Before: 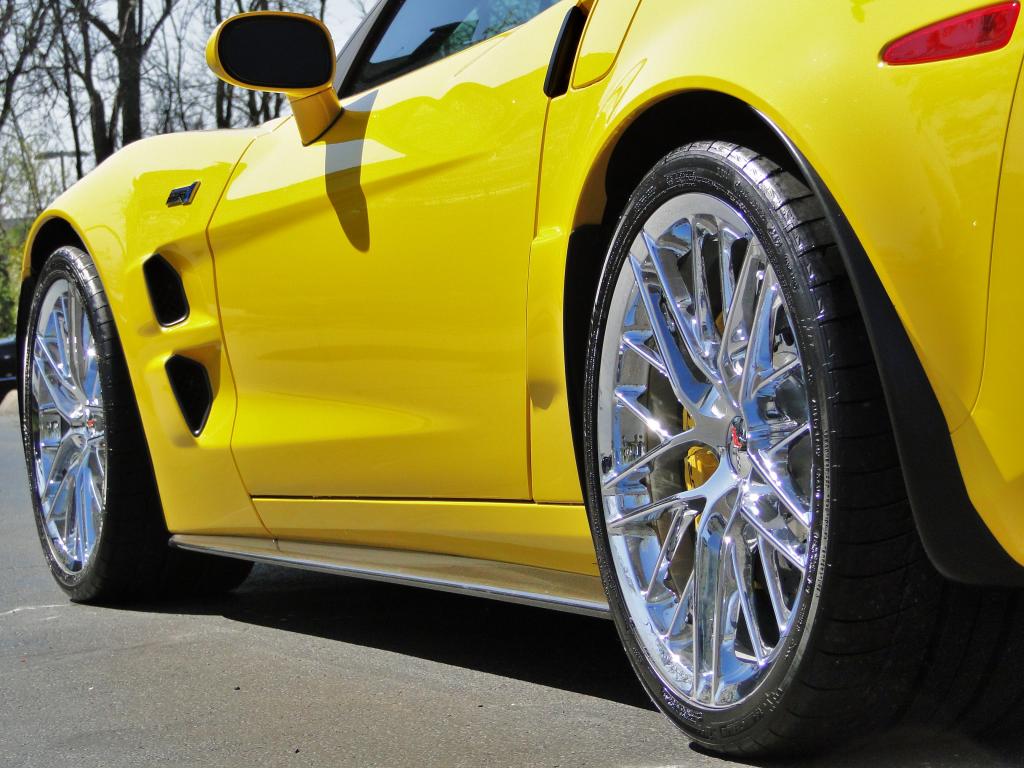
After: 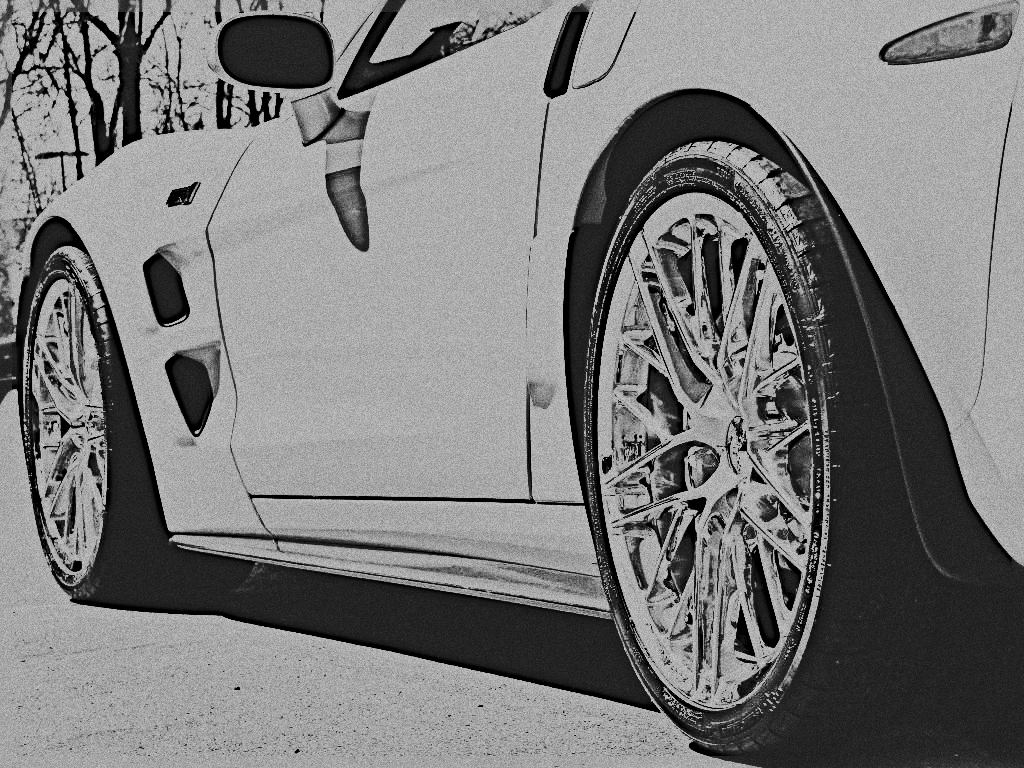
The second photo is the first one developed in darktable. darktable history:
color correction: saturation 1.11
monochrome: size 3.1
sharpen: radius 6.3, amount 1.8, threshold 0
tone equalizer: -8 EV -1.08 EV, -7 EV -1.01 EV, -6 EV -0.867 EV, -5 EV -0.578 EV, -3 EV 0.578 EV, -2 EV 0.867 EV, -1 EV 1.01 EV, +0 EV 1.08 EV, edges refinement/feathering 500, mask exposure compensation -1.57 EV, preserve details no
rgb curve: curves: ch0 [(0, 0) (0.21, 0.15) (0.24, 0.21) (0.5, 0.75) (0.75, 0.96) (0.89, 0.99) (1, 1)]; ch1 [(0, 0.02) (0.21, 0.13) (0.25, 0.2) (0.5, 0.67) (0.75, 0.9) (0.89, 0.97) (1, 1)]; ch2 [(0, 0.02) (0.21, 0.13) (0.25, 0.2) (0.5, 0.67) (0.75, 0.9) (0.89, 0.97) (1, 1)], compensate middle gray true
colorize: hue 41.44°, saturation 22%, source mix 60%, lightness 10.61%
grain: strength 49.07%
exposure: black level correction -0.028, compensate highlight preservation false
